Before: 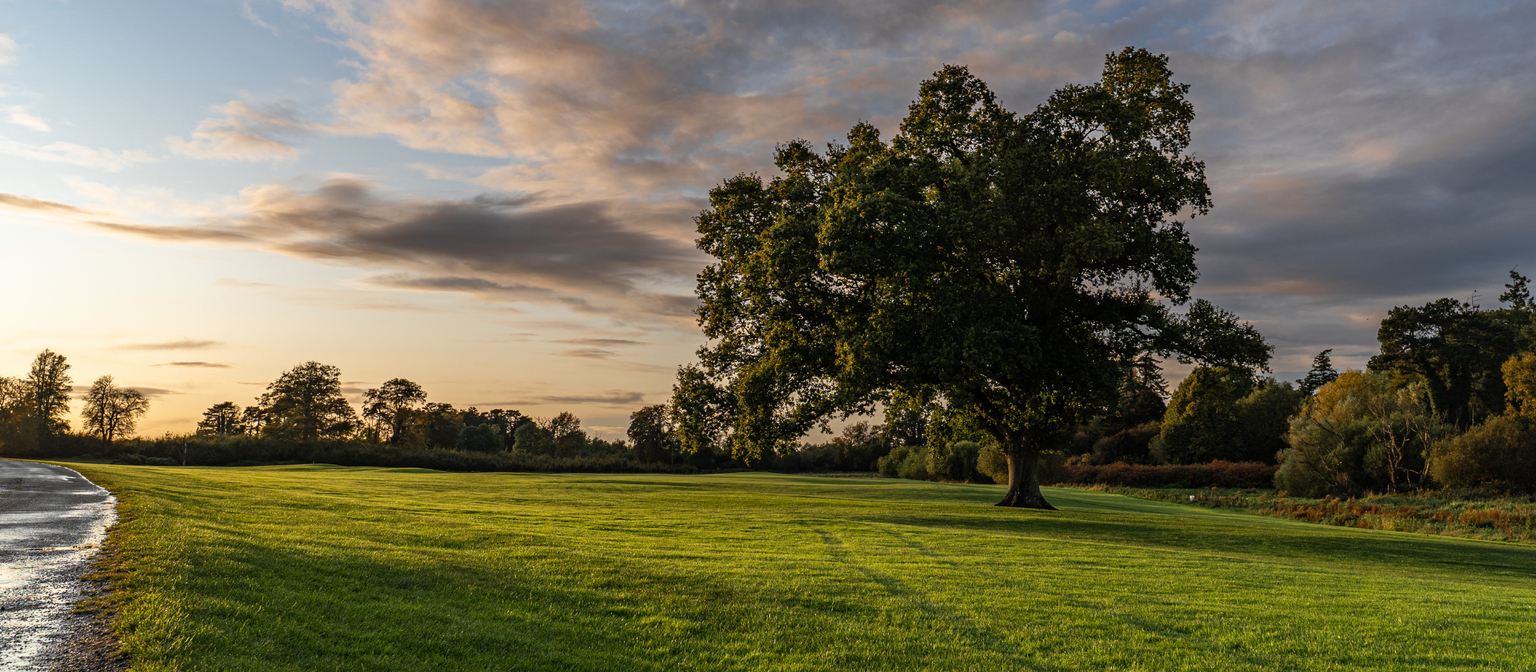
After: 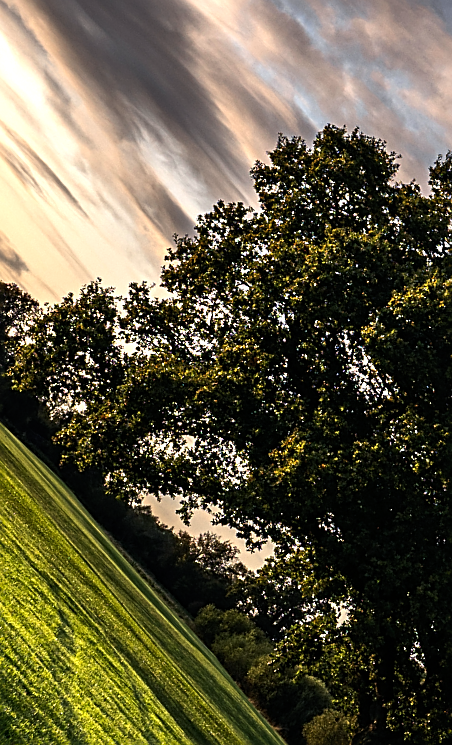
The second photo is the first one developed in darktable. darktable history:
color balance rgb: power › chroma 0.996%, power › hue 253.08°, perceptual saturation grading › global saturation 1.343%, perceptual saturation grading › highlights -1.777%, perceptual saturation grading › mid-tones 3.461%, perceptual saturation grading › shadows 7.801%, perceptual brilliance grading › global brilliance 14.892%, perceptual brilliance grading › shadows -34.796%
crop and rotate: angle -46.24°, top 16.733%, right 0.802%, bottom 11.695%
tone equalizer: -8 EV -0.782 EV, -7 EV -0.668 EV, -6 EV -0.605 EV, -5 EV -0.387 EV, -3 EV 0.383 EV, -2 EV 0.6 EV, -1 EV 0.699 EV, +0 EV 0.734 EV, edges refinement/feathering 500, mask exposure compensation -1.57 EV, preserve details no
sharpen: on, module defaults
